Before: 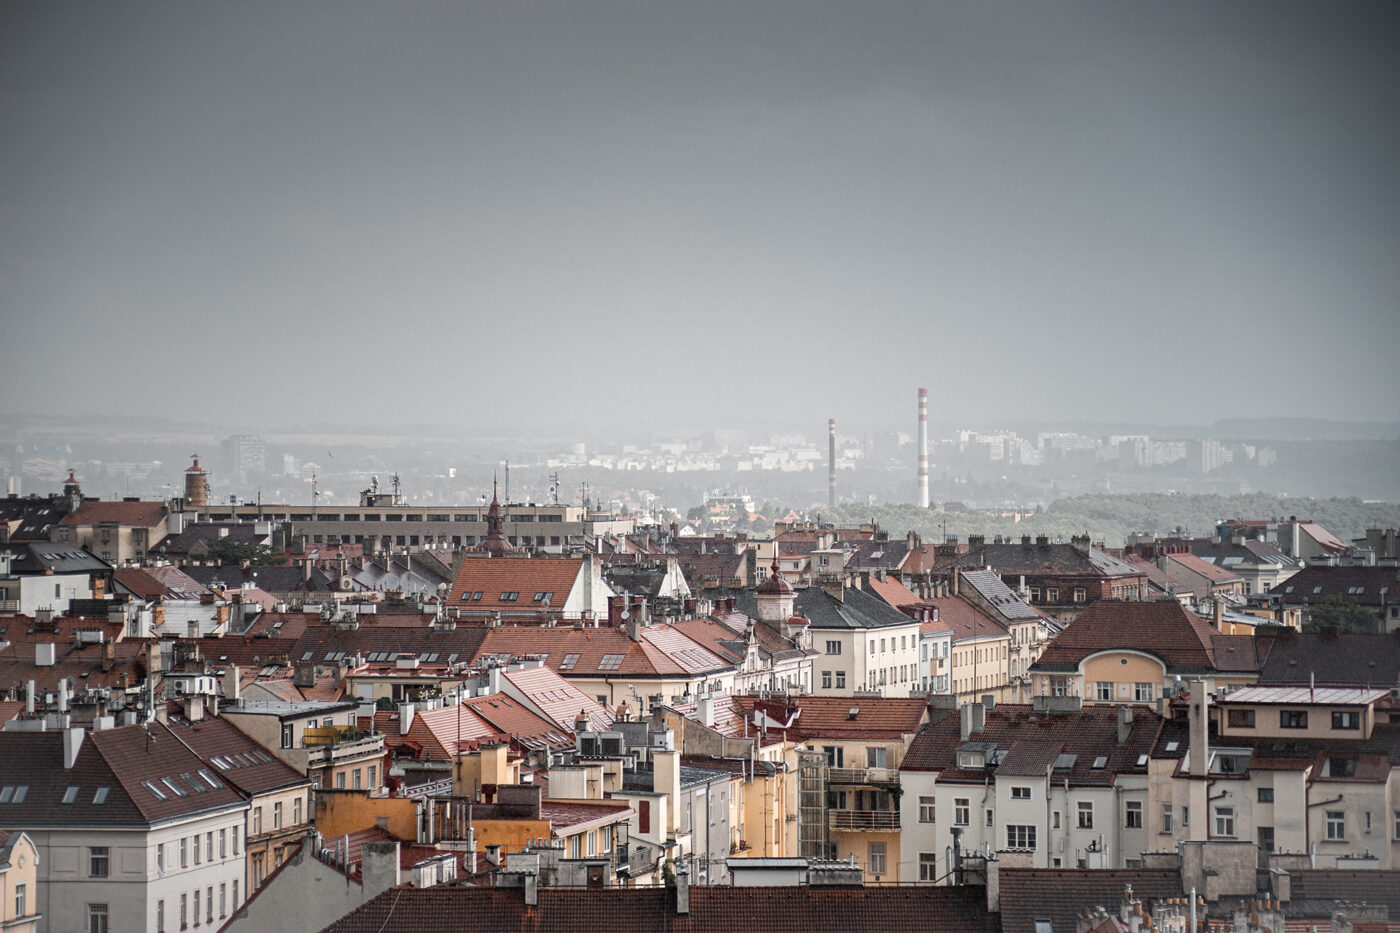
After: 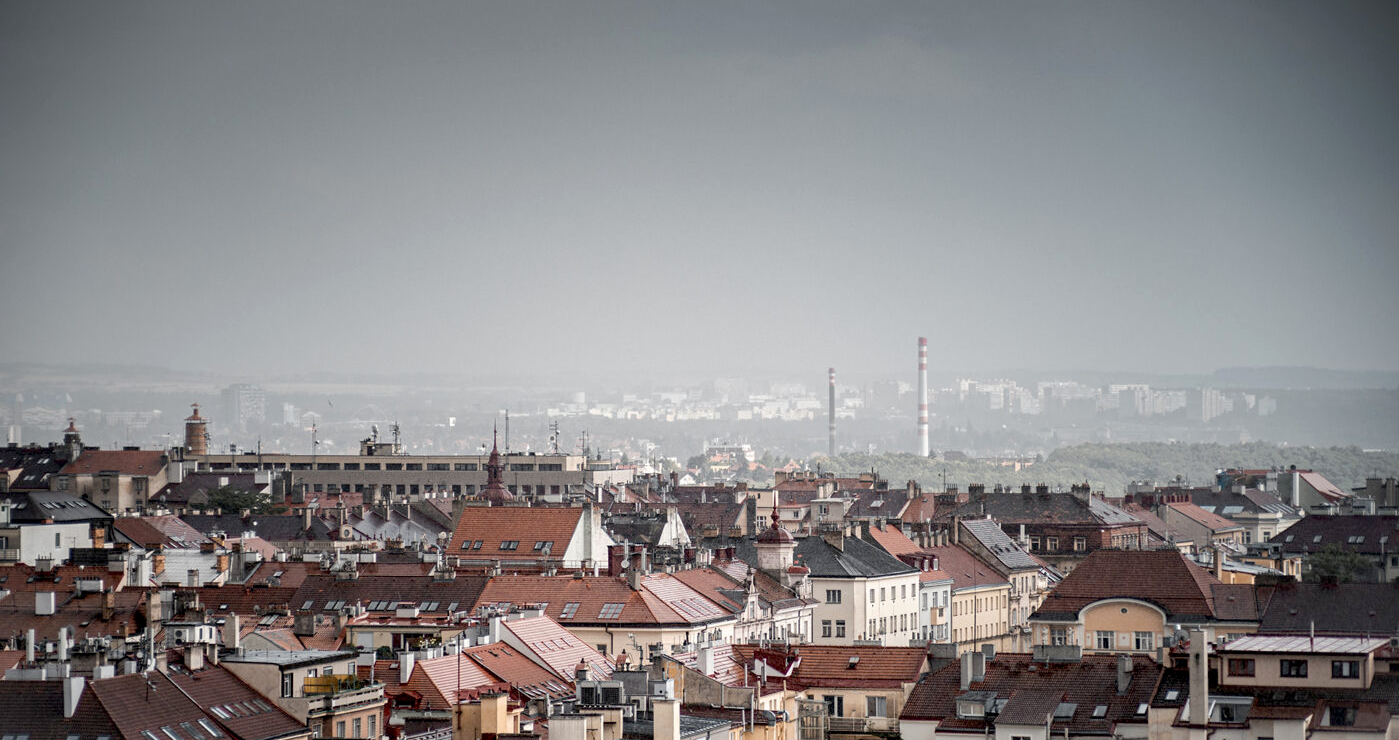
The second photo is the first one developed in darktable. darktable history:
crop and rotate: top 5.667%, bottom 14.937%
exposure: black level correction 0.01, exposure 0.011 EV, compensate highlight preservation false
